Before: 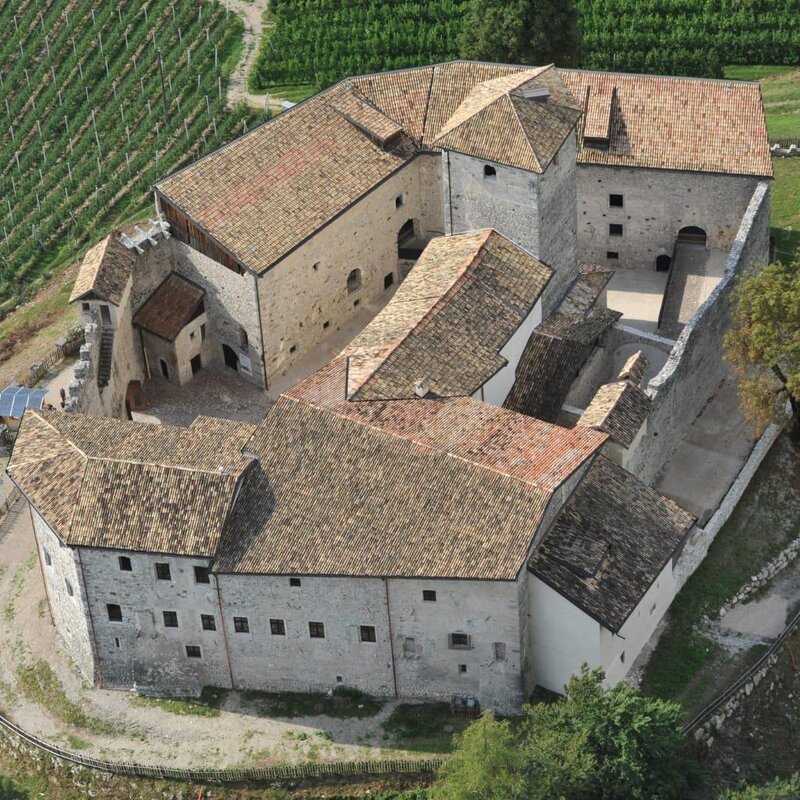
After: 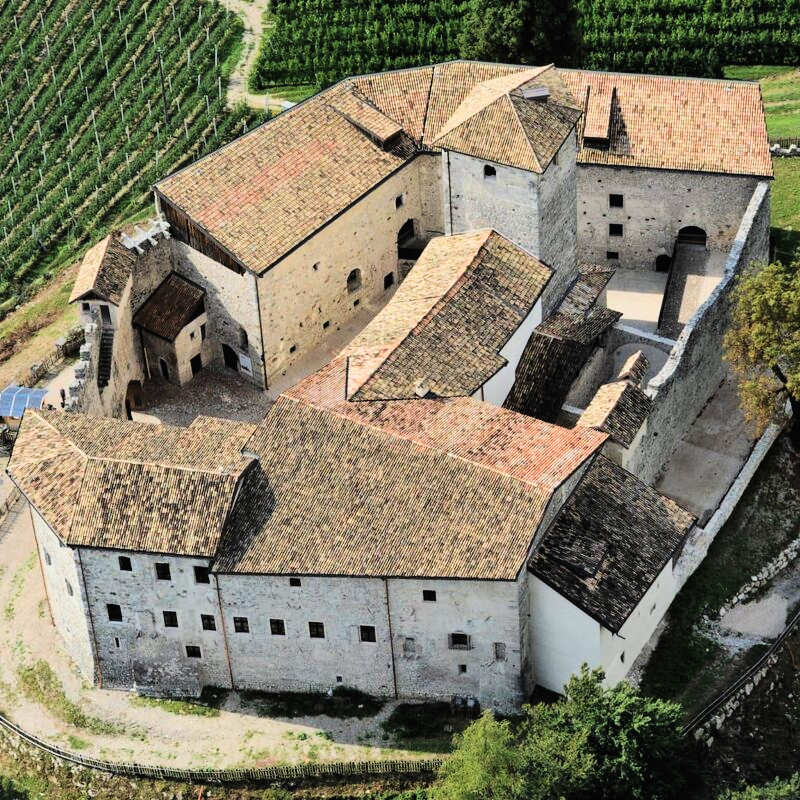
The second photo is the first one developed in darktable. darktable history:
velvia: on, module defaults
tone curve: curves: ch0 [(0, 0.013) (0.198, 0.175) (0.512, 0.582) (0.625, 0.754) (0.81, 0.934) (1, 1)], color space Lab, linked channels, preserve colors none
filmic rgb: black relative exposure -4.58 EV, white relative exposure 4.8 EV, threshold 3 EV, hardness 2.36, latitude 36.07%, contrast 1.048, highlights saturation mix 1.32%, shadows ↔ highlights balance 1.25%, color science v4 (2020), enable highlight reconstruction true
